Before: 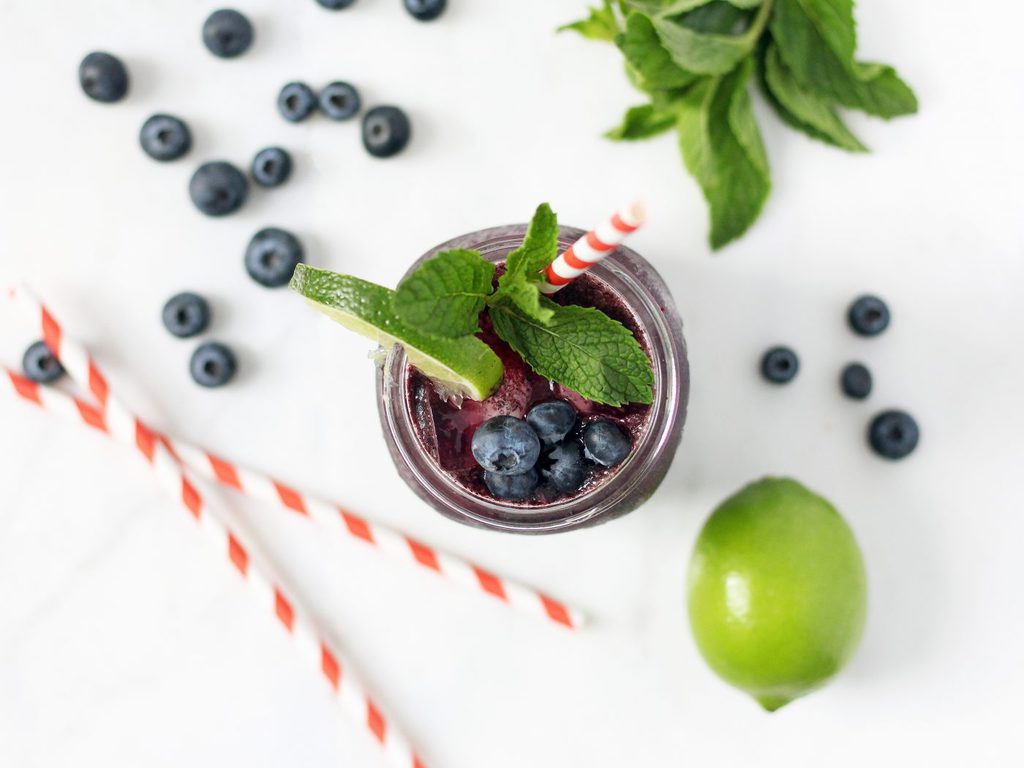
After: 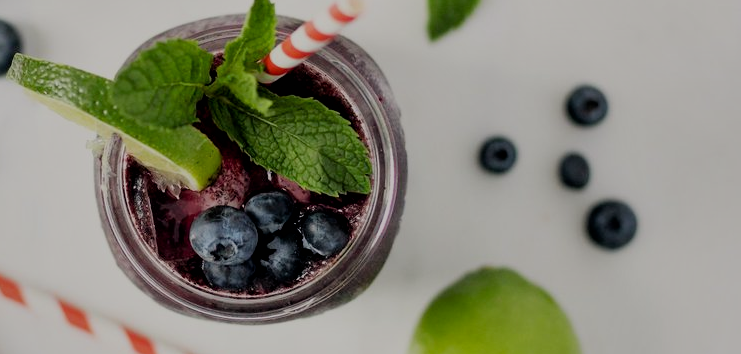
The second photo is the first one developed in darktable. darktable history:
crop and rotate: left 27.608%, top 27.39%, bottom 26.459%
exposure: black level correction 0.009, exposure -0.65 EV, compensate highlight preservation false
color calibration: x 0.34, y 0.354, temperature 5204.87 K
tone equalizer: on, module defaults
shadows and highlights: shadows 12.85, white point adjustment 1.15, soften with gaussian
filmic rgb: black relative exposure -7.65 EV, white relative exposure 4.56 EV, hardness 3.61
